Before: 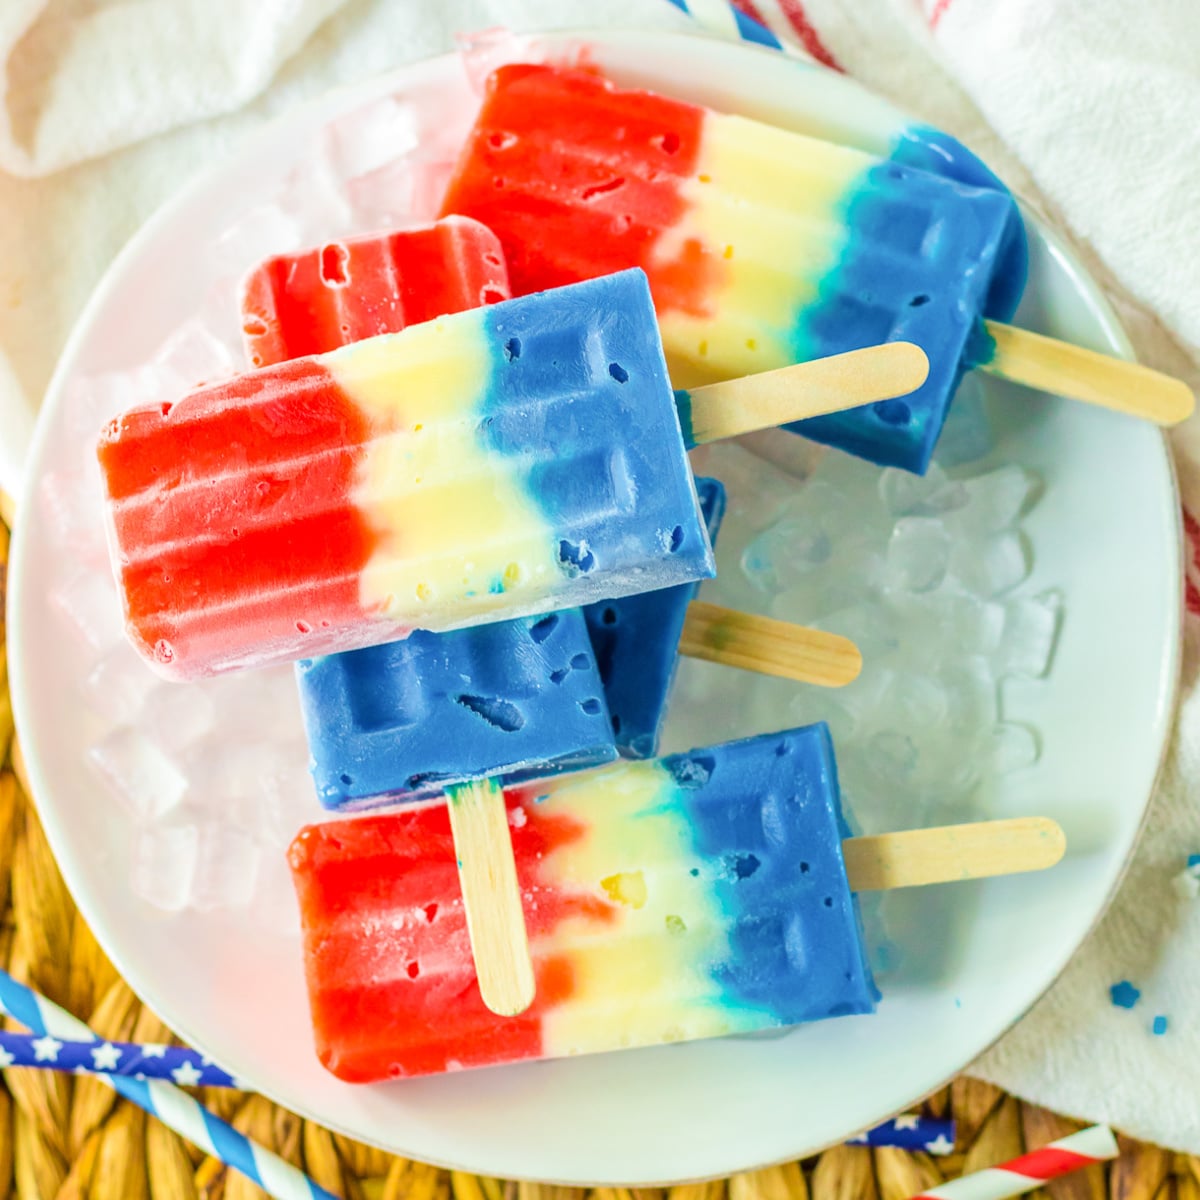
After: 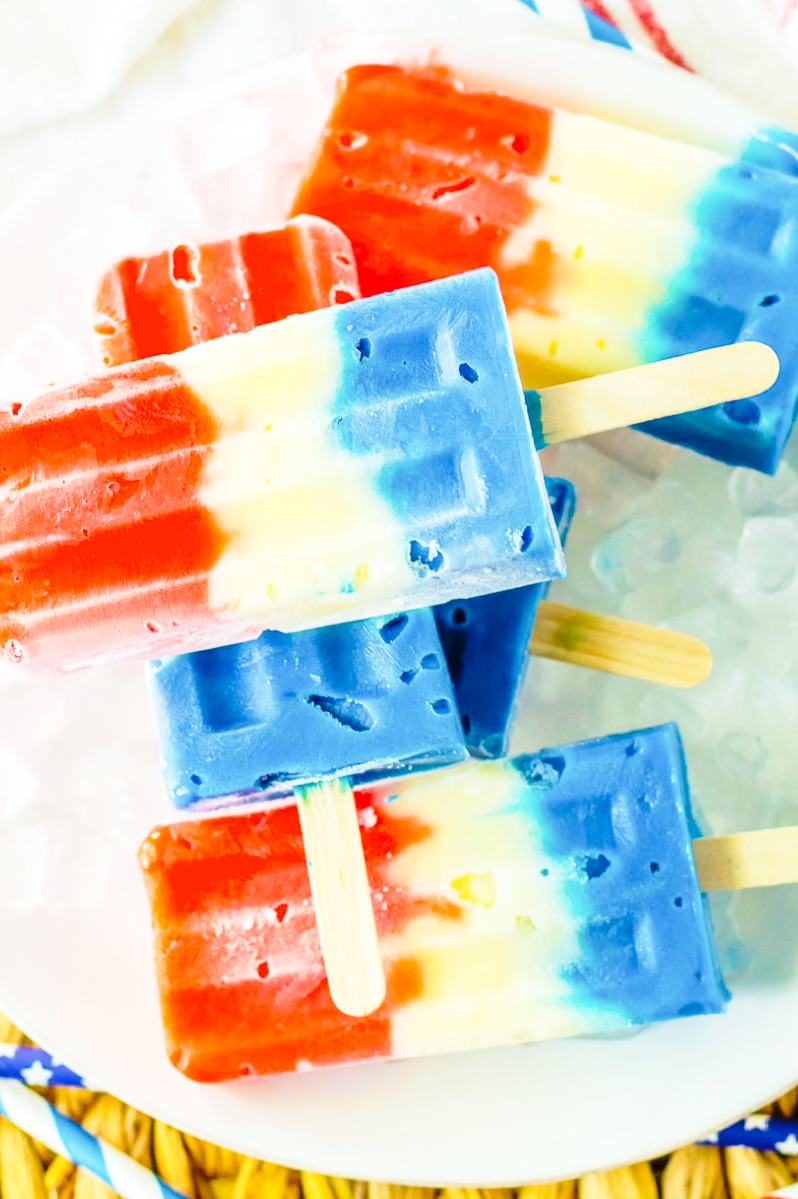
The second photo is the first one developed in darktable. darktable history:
base curve: curves: ch0 [(0, 0) (0.028, 0.03) (0.121, 0.232) (0.46, 0.748) (0.859, 0.968) (1, 1)], preserve colors none
crop and rotate: left 12.571%, right 20.889%
